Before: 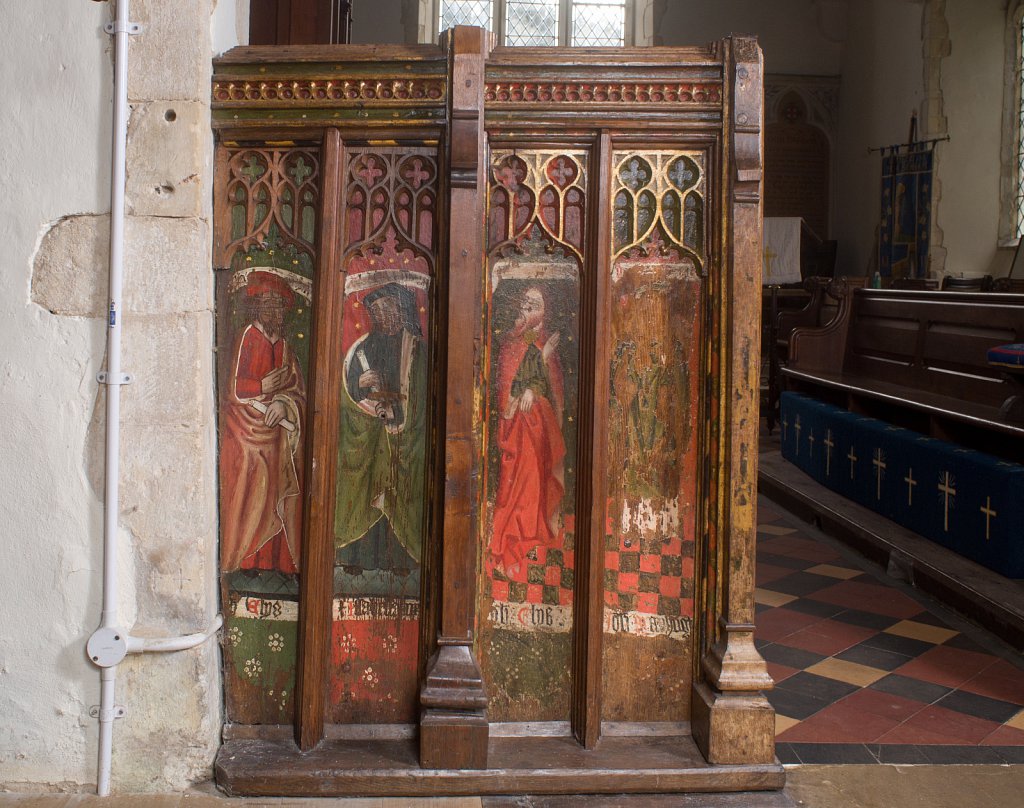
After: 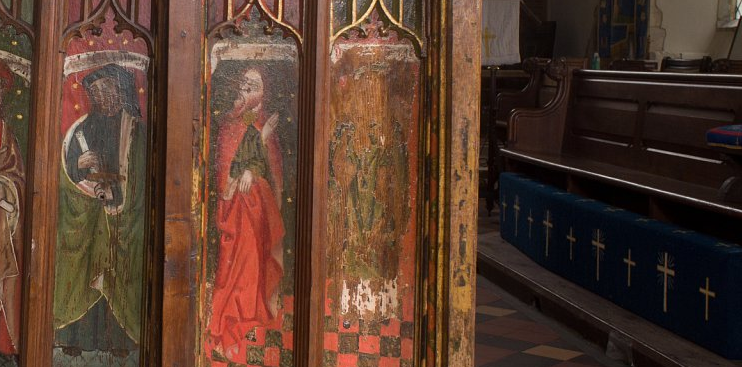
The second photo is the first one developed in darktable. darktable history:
crop and rotate: left 27.469%, top 27.214%, bottom 27.321%
